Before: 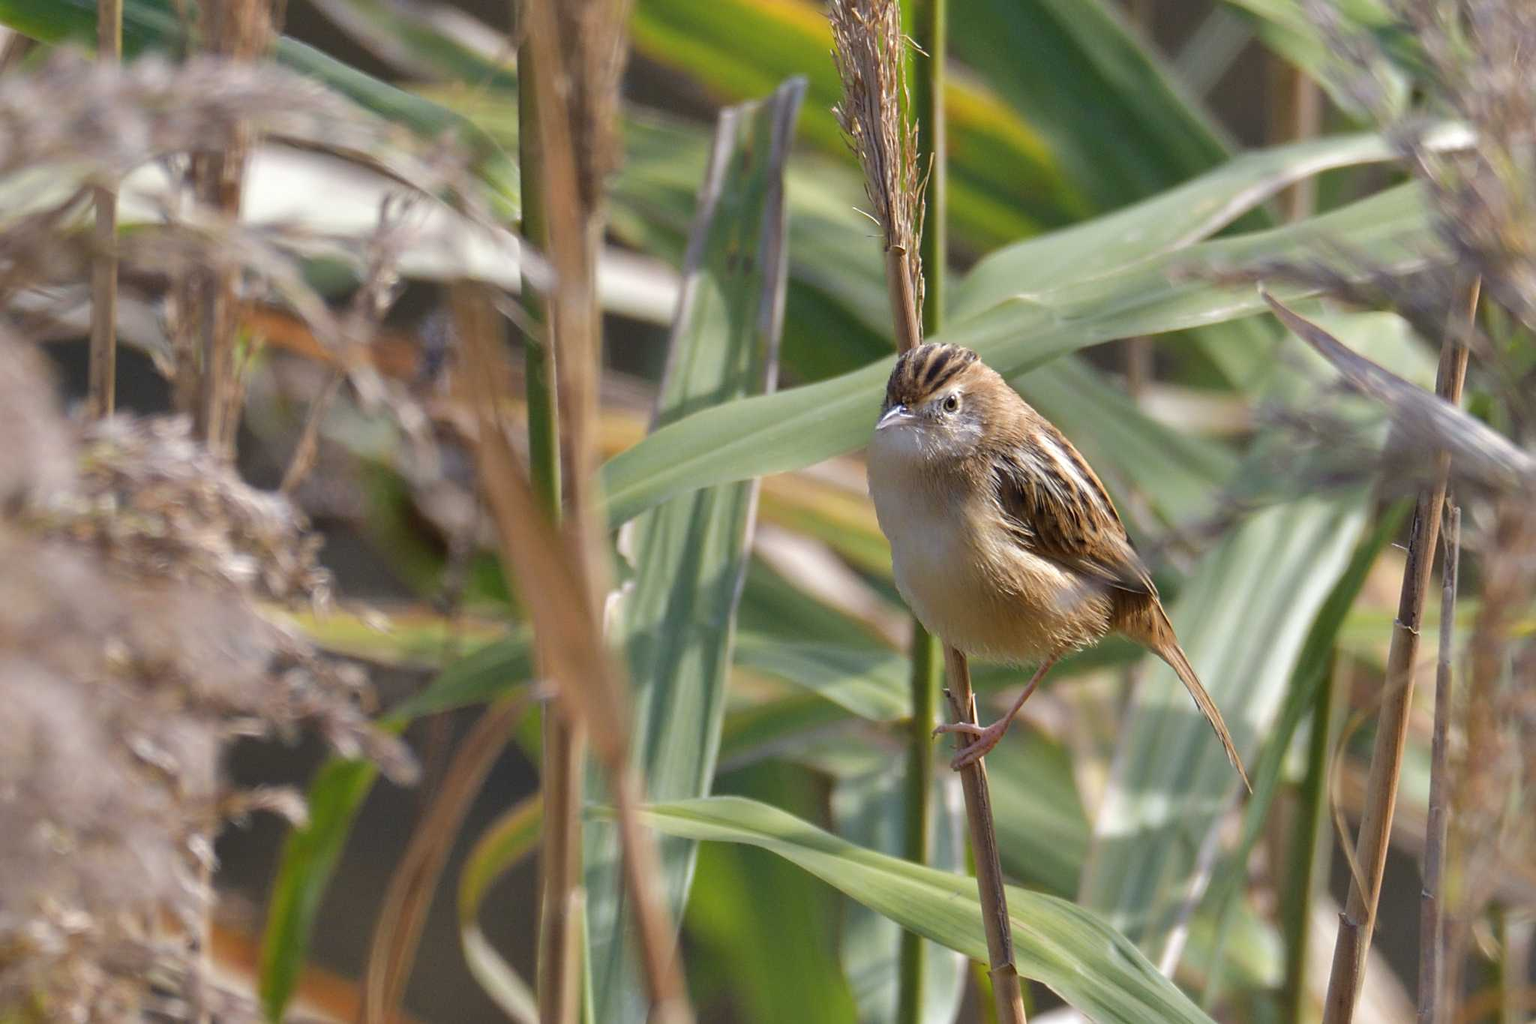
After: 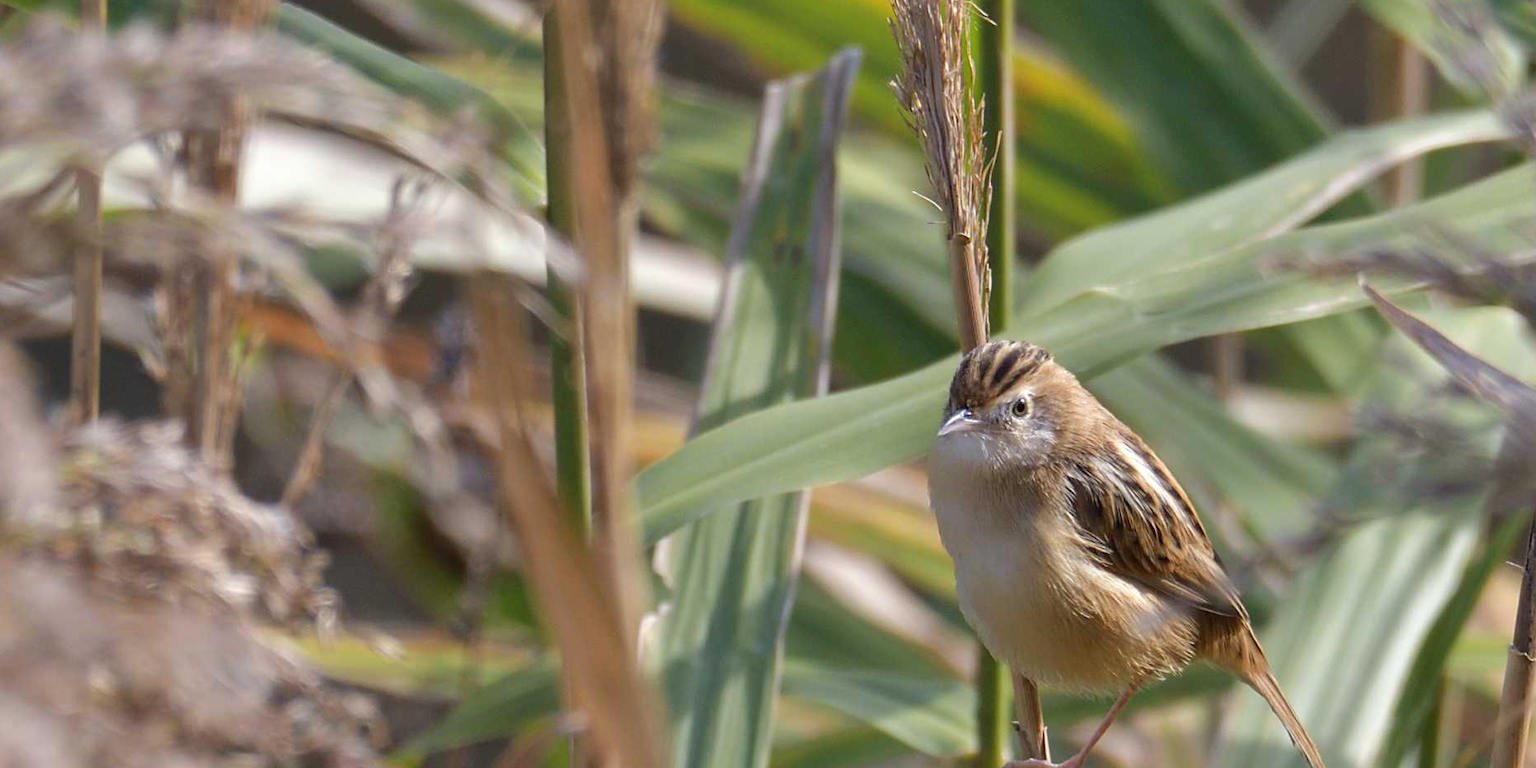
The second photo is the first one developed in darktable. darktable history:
crop: left 1.626%, top 3.352%, right 7.574%, bottom 28.514%
